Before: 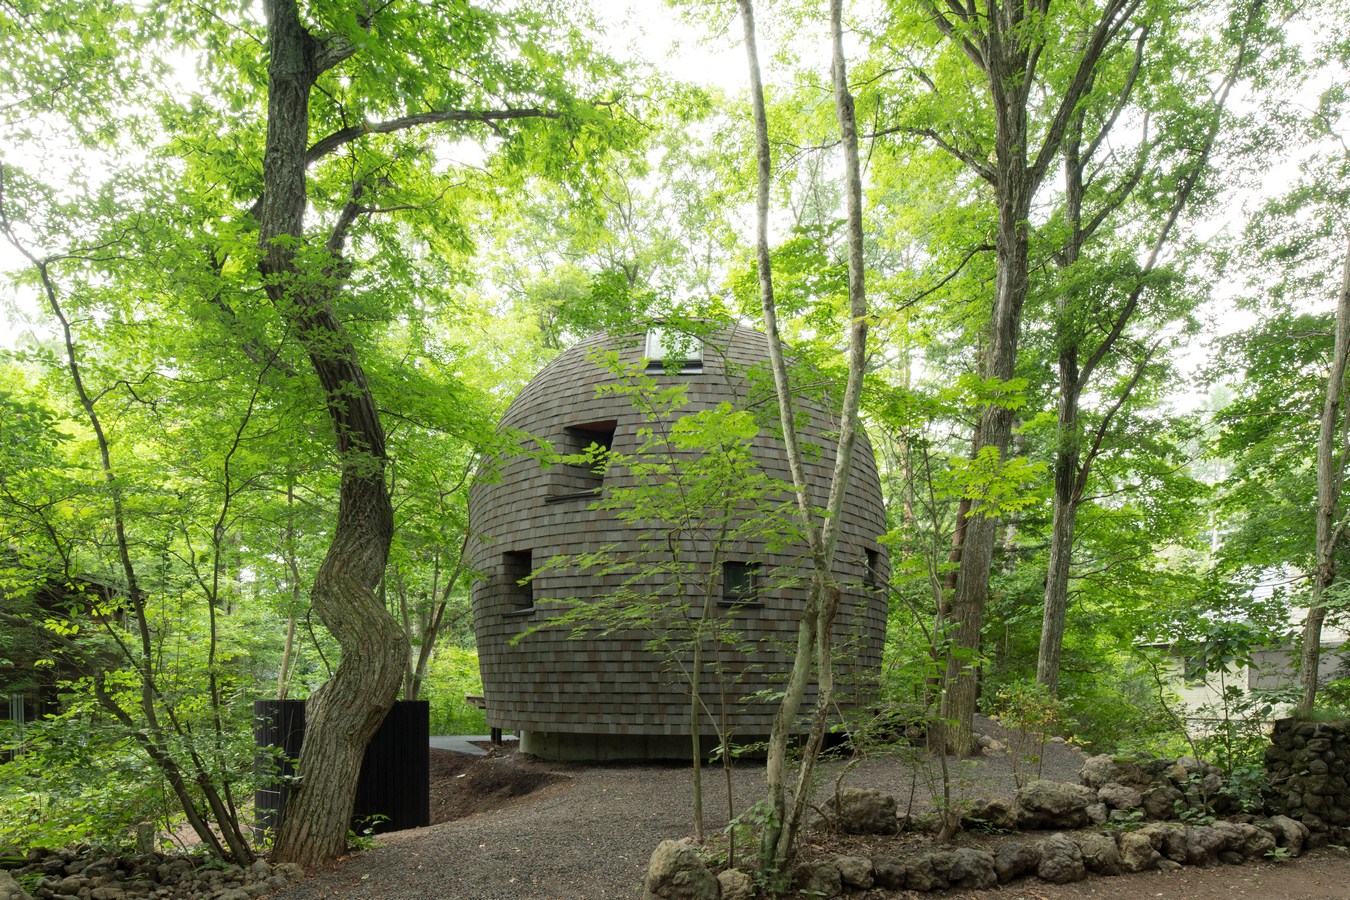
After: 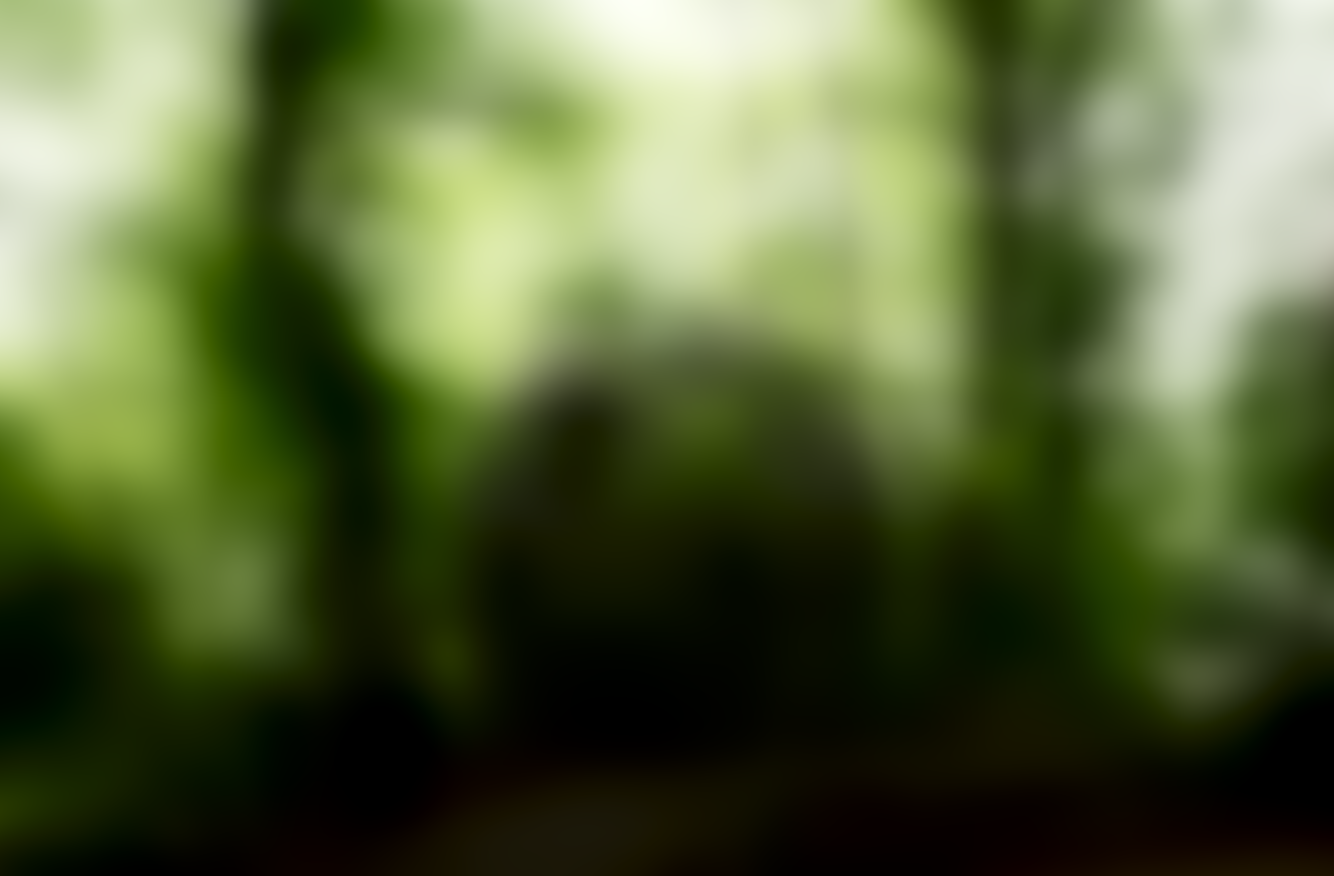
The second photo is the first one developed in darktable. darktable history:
sharpen: on, module defaults
rotate and perspective: rotation -1°, crop left 0.011, crop right 0.989, crop top 0.025, crop bottom 0.975
lowpass: radius 31.92, contrast 1.72, brightness -0.98, saturation 0.94
graduated density: rotation -180°, offset 24.95
local contrast: detail 130%
